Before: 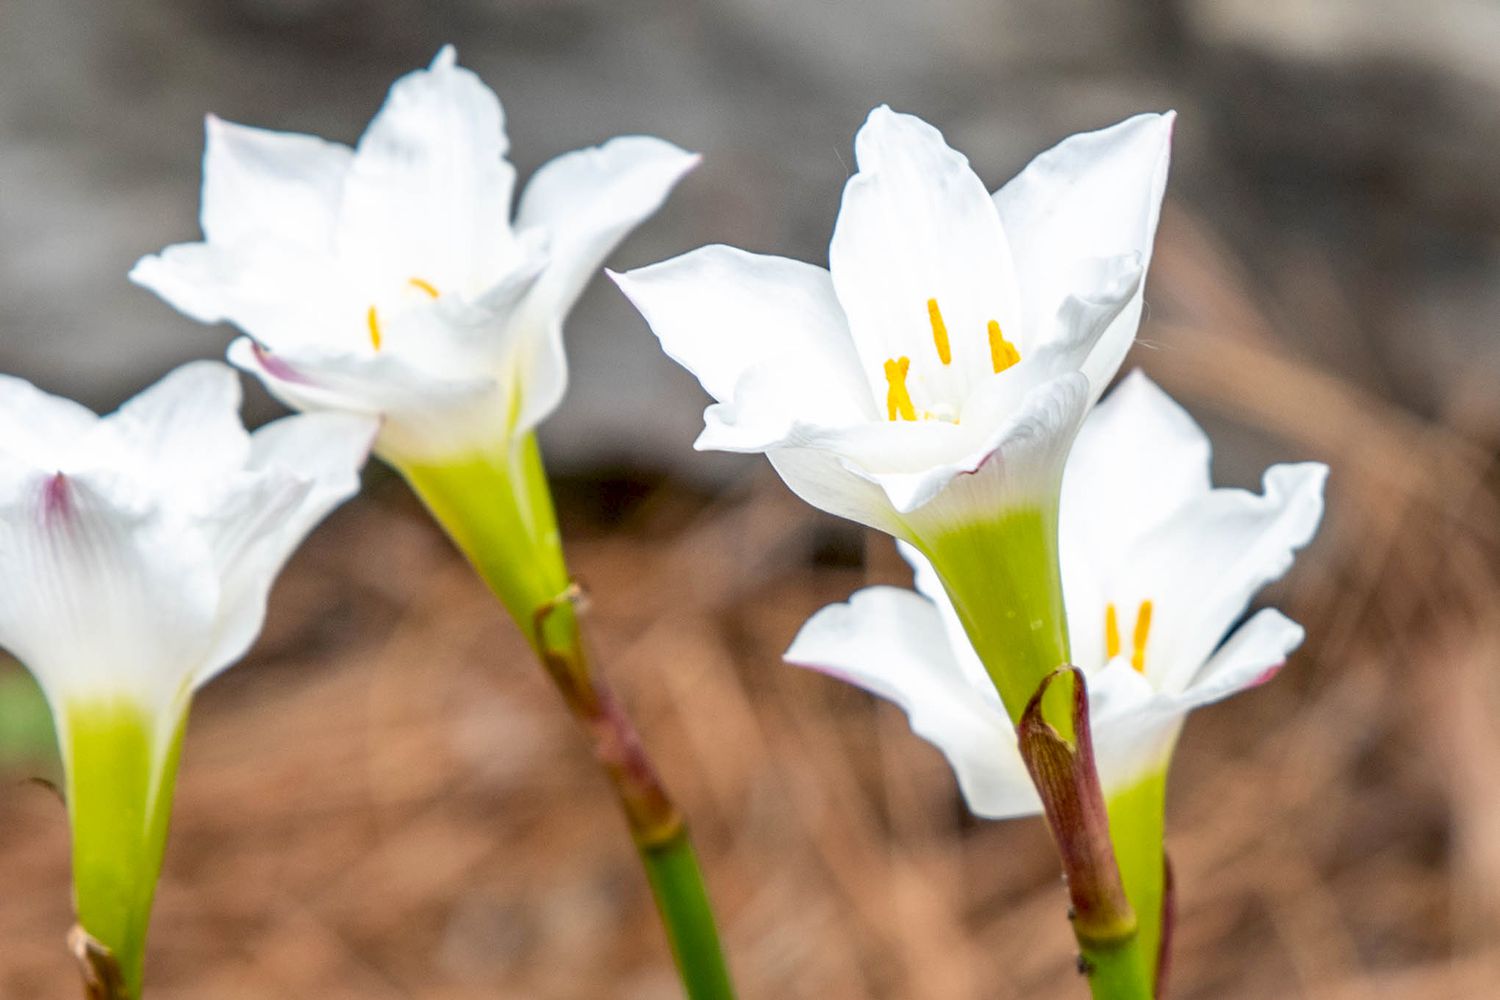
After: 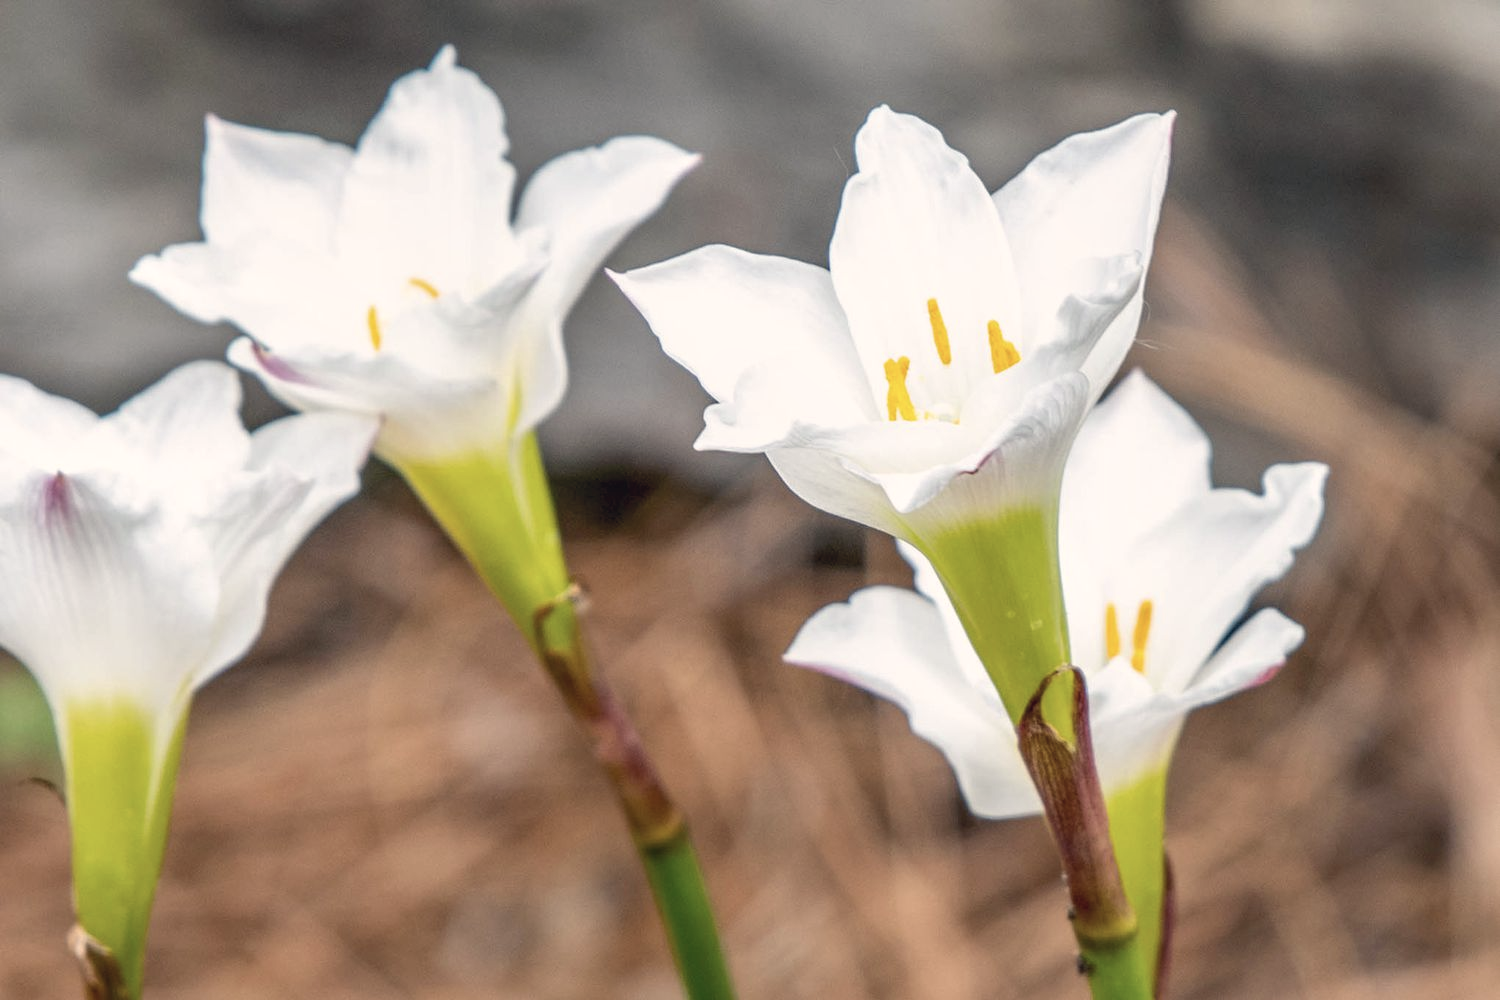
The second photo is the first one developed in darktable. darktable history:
local contrast: detail 110%
color correction: highlights a* 2.77, highlights b* 5.02, shadows a* -1.51, shadows b* -4.85, saturation 0.775
